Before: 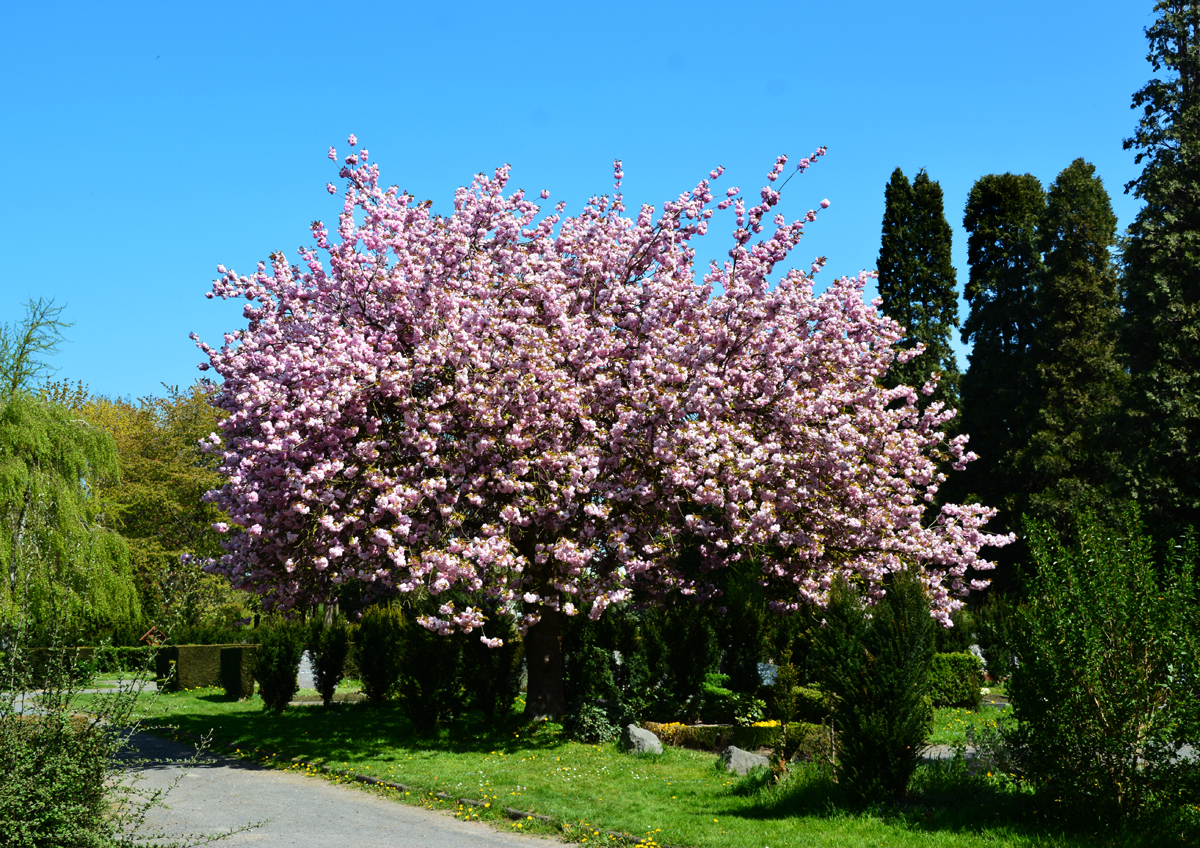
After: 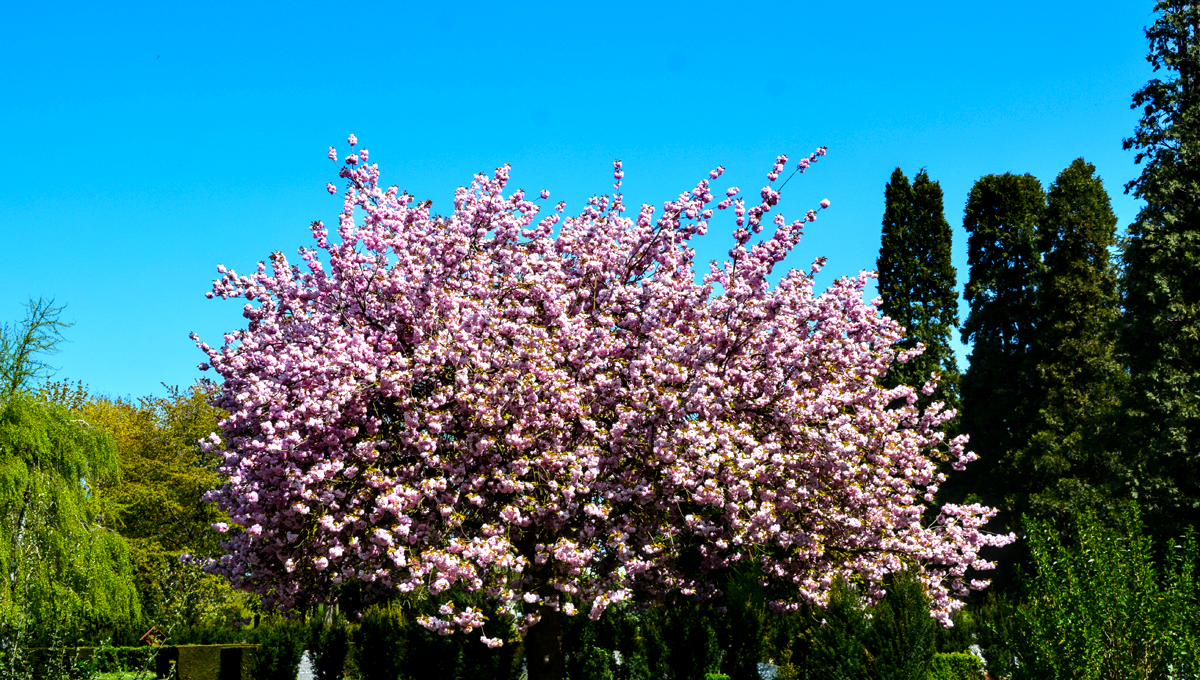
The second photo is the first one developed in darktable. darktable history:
local contrast: detail 135%, midtone range 0.745
color balance rgb: power › hue 328.52°, global offset › luminance 0.267%, perceptual saturation grading › global saturation 30.707%
crop: bottom 19.707%
